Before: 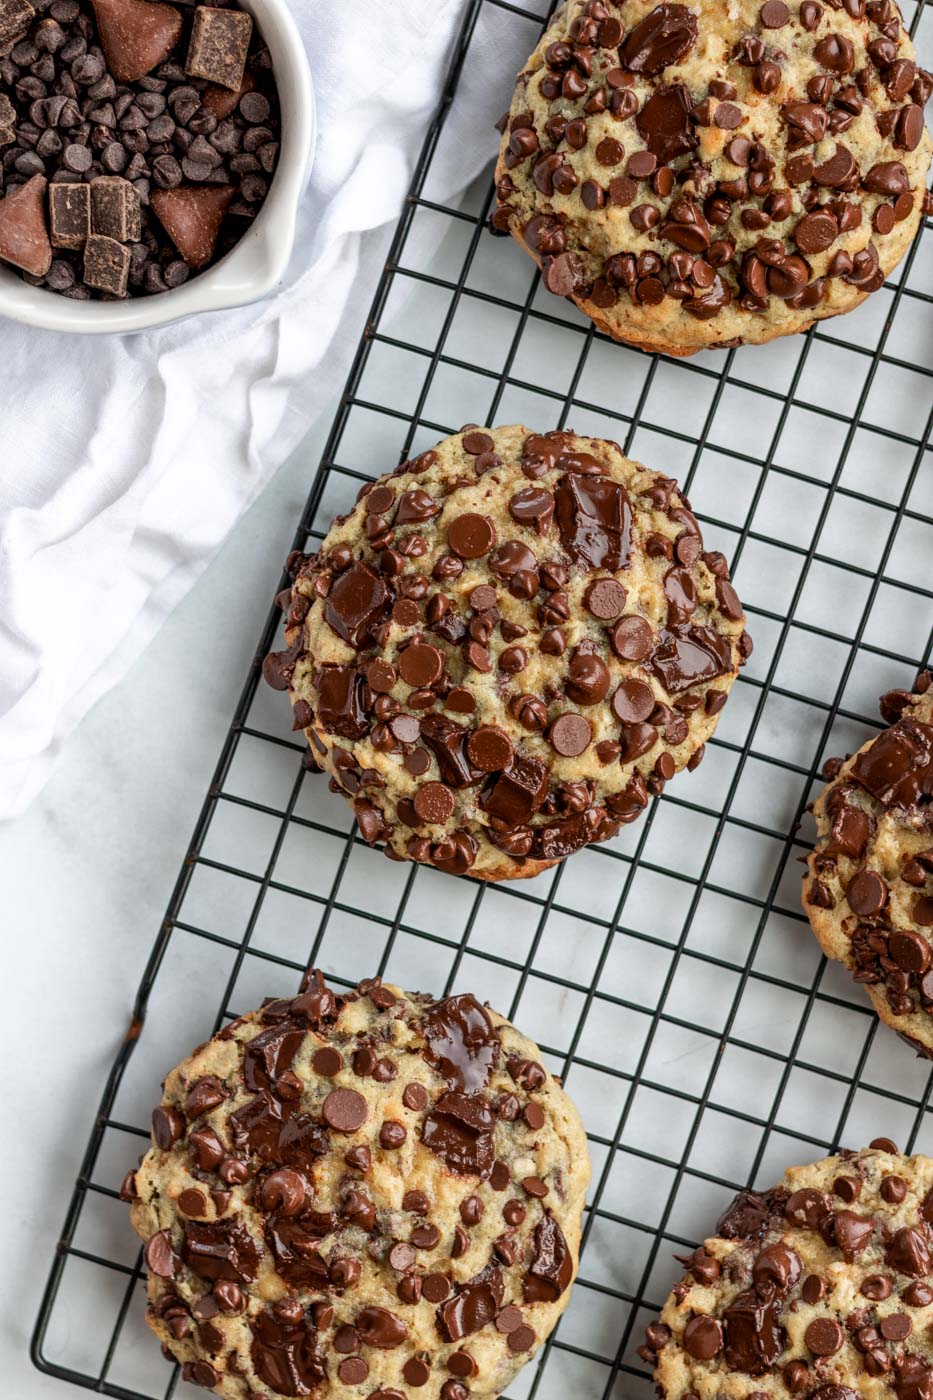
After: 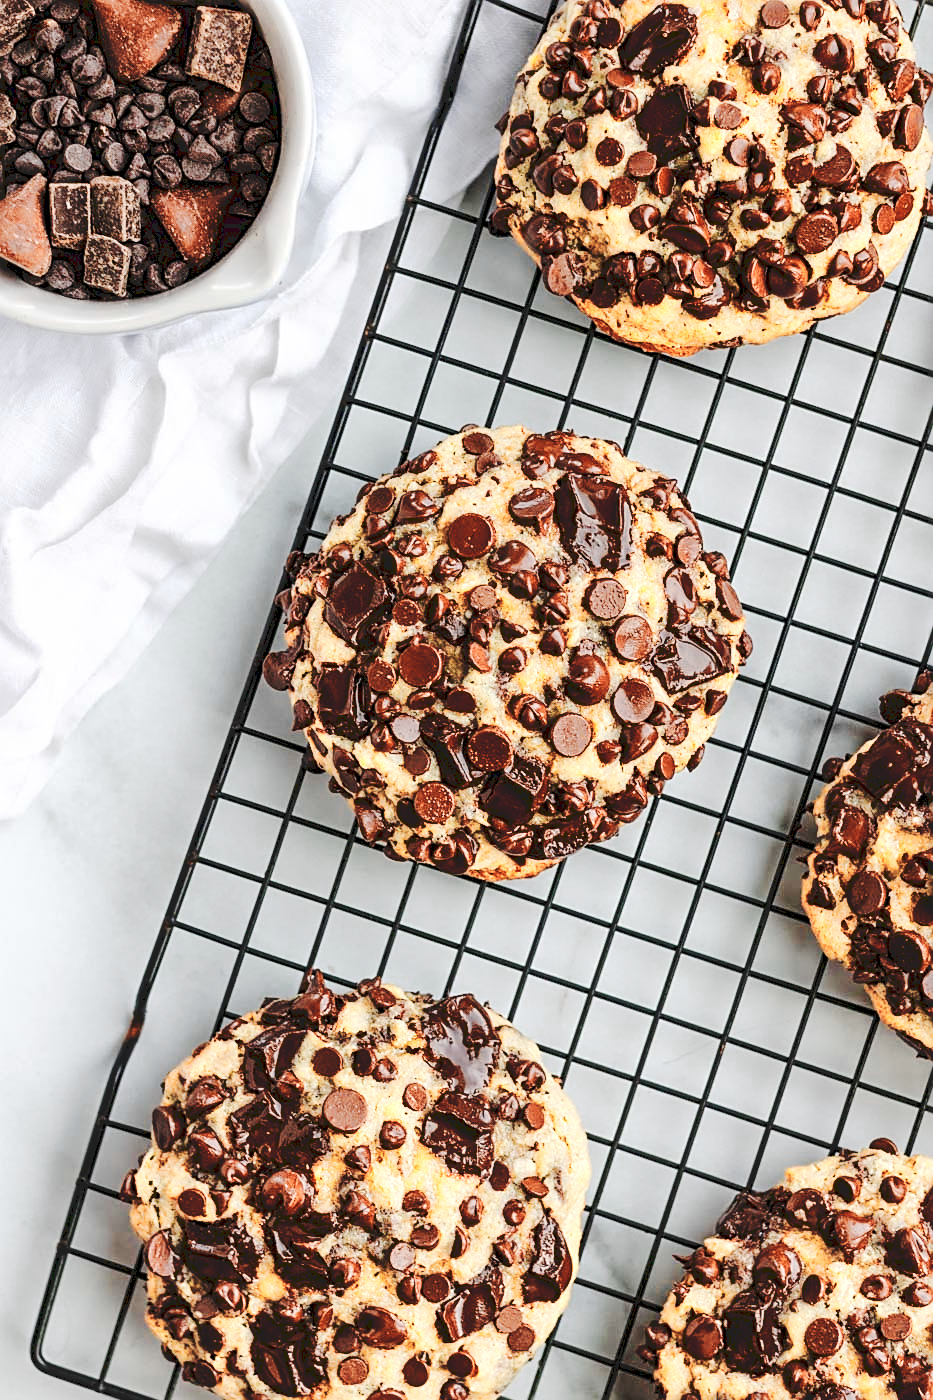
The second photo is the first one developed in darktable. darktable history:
sharpen: on, module defaults
tone curve: curves: ch0 [(0, 0) (0.003, 0.117) (0.011, 0.115) (0.025, 0.116) (0.044, 0.116) (0.069, 0.112) (0.1, 0.113) (0.136, 0.127) (0.177, 0.148) (0.224, 0.191) (0.277, 0.249) (0.335, 0.363) (0.399, 0.479) (0.468, 0.589) (0.543, 0.664) (0.623, 0.733) (0.709, 0.799) (0.801, 0.852) (0.898, 0.914) (1, 1)], preserve colors none
color zones: curves: ch0 [(0.018, 0.548) (0.224, 0.64) (0.425, 0.447) (0.675, 0.575) (0.732, 0.579)]; ch1 [(0.066, 0.487) (0.25, 0.5) (0.404, 0.43) (0.75, 0.421) (0.956, 0.421)]; ch2 [(0.044, 0.561) (0.215, 0.465) (0.399, 0.544) (0.465, 0.548) (0.614, 0.447) (0.724, 0.43) (0.882, 0.623) (0.956, 0.632)]
